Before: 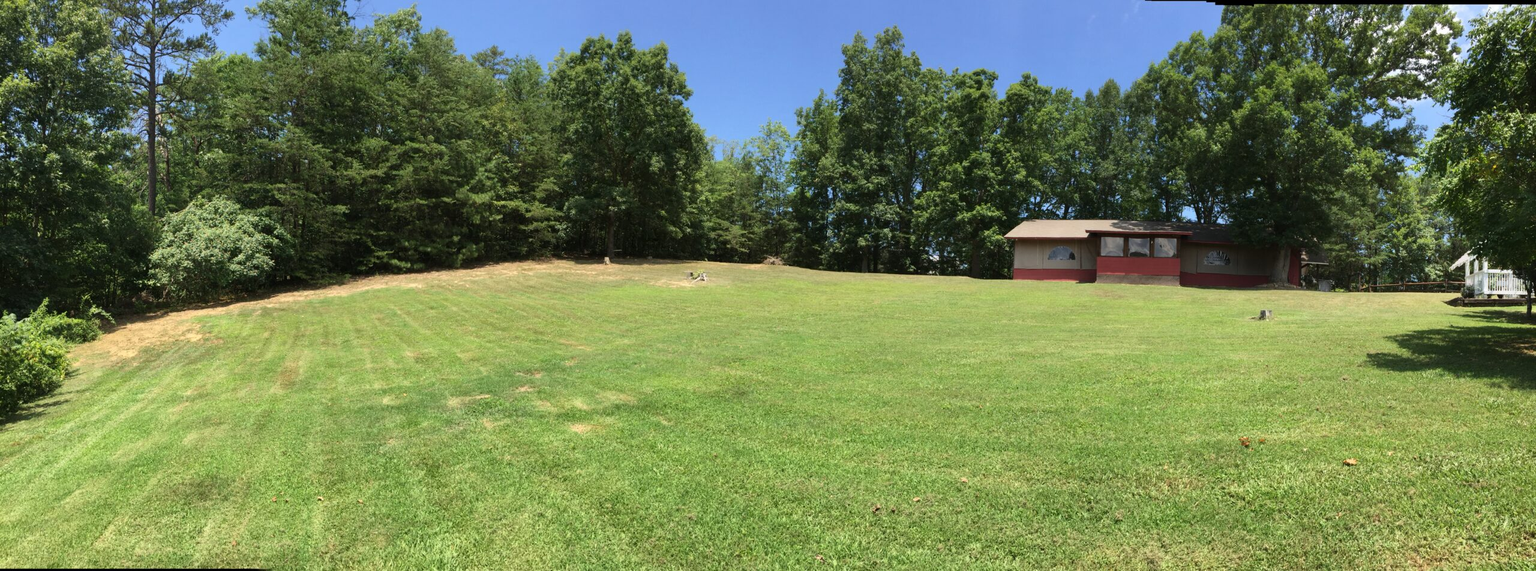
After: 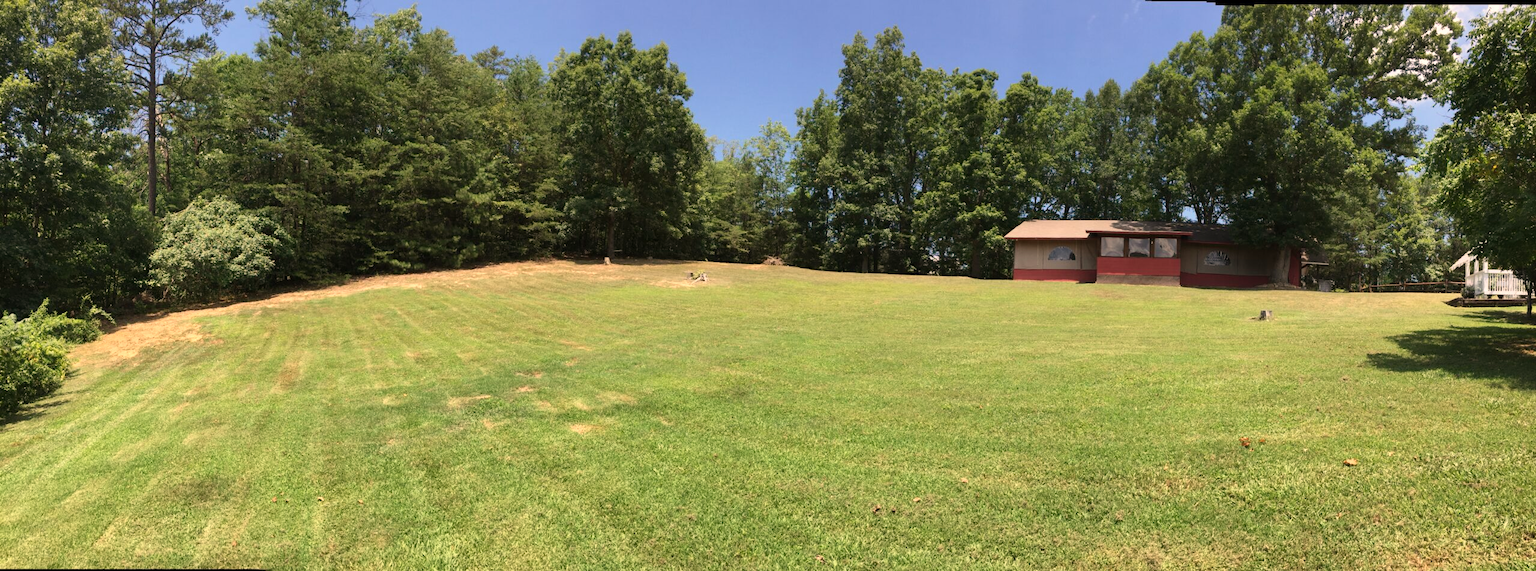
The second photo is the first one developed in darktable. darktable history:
white balance: red 1.127, blue 0.943
